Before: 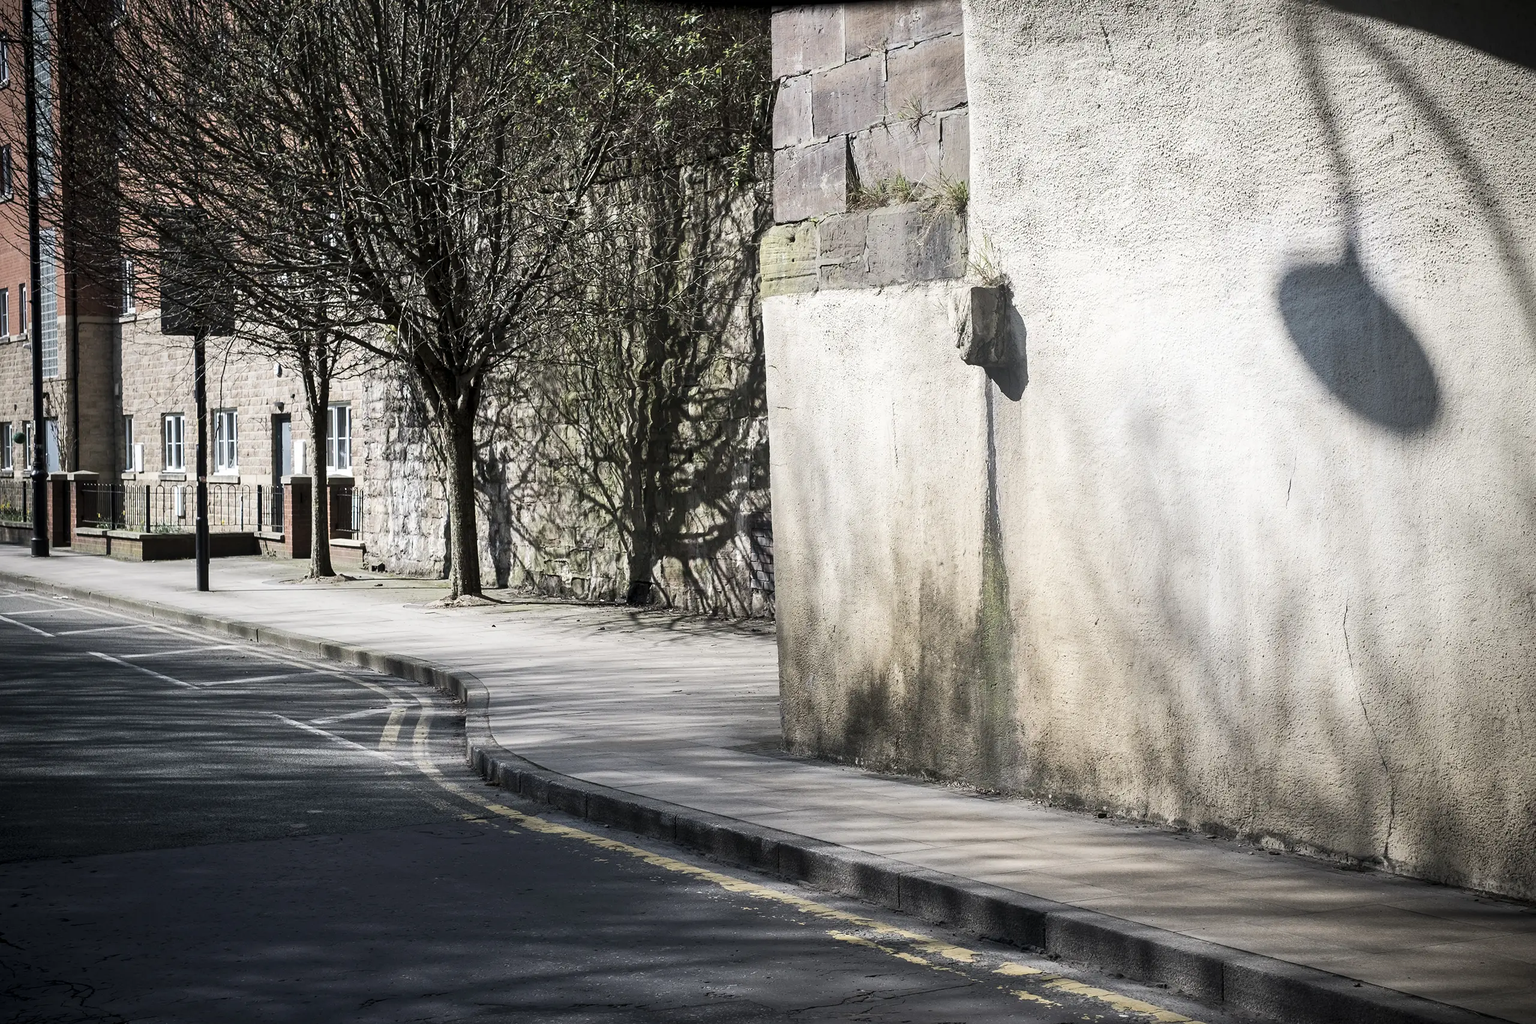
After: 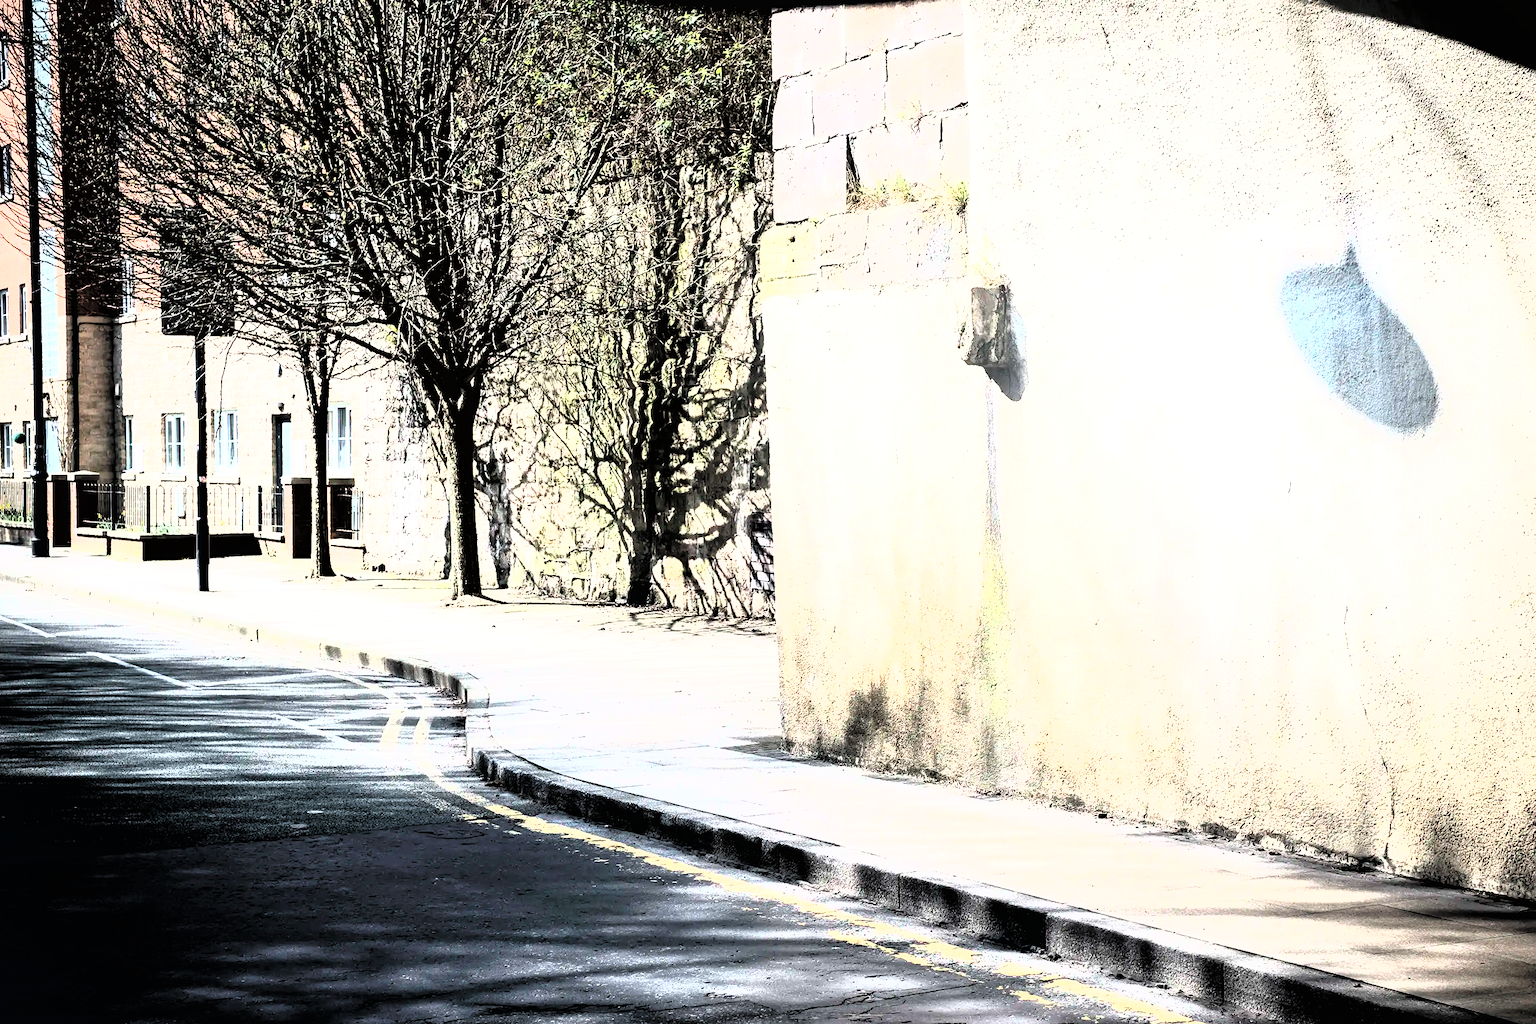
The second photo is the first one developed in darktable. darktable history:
tone curve: curves: ch0 [(0, 0) (0.003, 0.01) (0.011, 0.011) (0.025, 0.008) (0.044, 0.007) (0.069, 0.006) (0.1, 0.005) (0.136, 0.015) (0.177, 0.094) (0.224, 0.241) (0.277, 0.369) (0.335, 0.5) (0.399, 0.648) (0.468, 0.811) (0.543, 0.975) (0.623, 0.989) (0.709, 0.989) (0.801, 0.99) (0.898, 0.99) (1, 1)], color space Lab, linked channels, preserve colors none
exposure: black level correction 0, exposure 0.695 EV, compensate exposure bias true, compensate highlight preservation false
